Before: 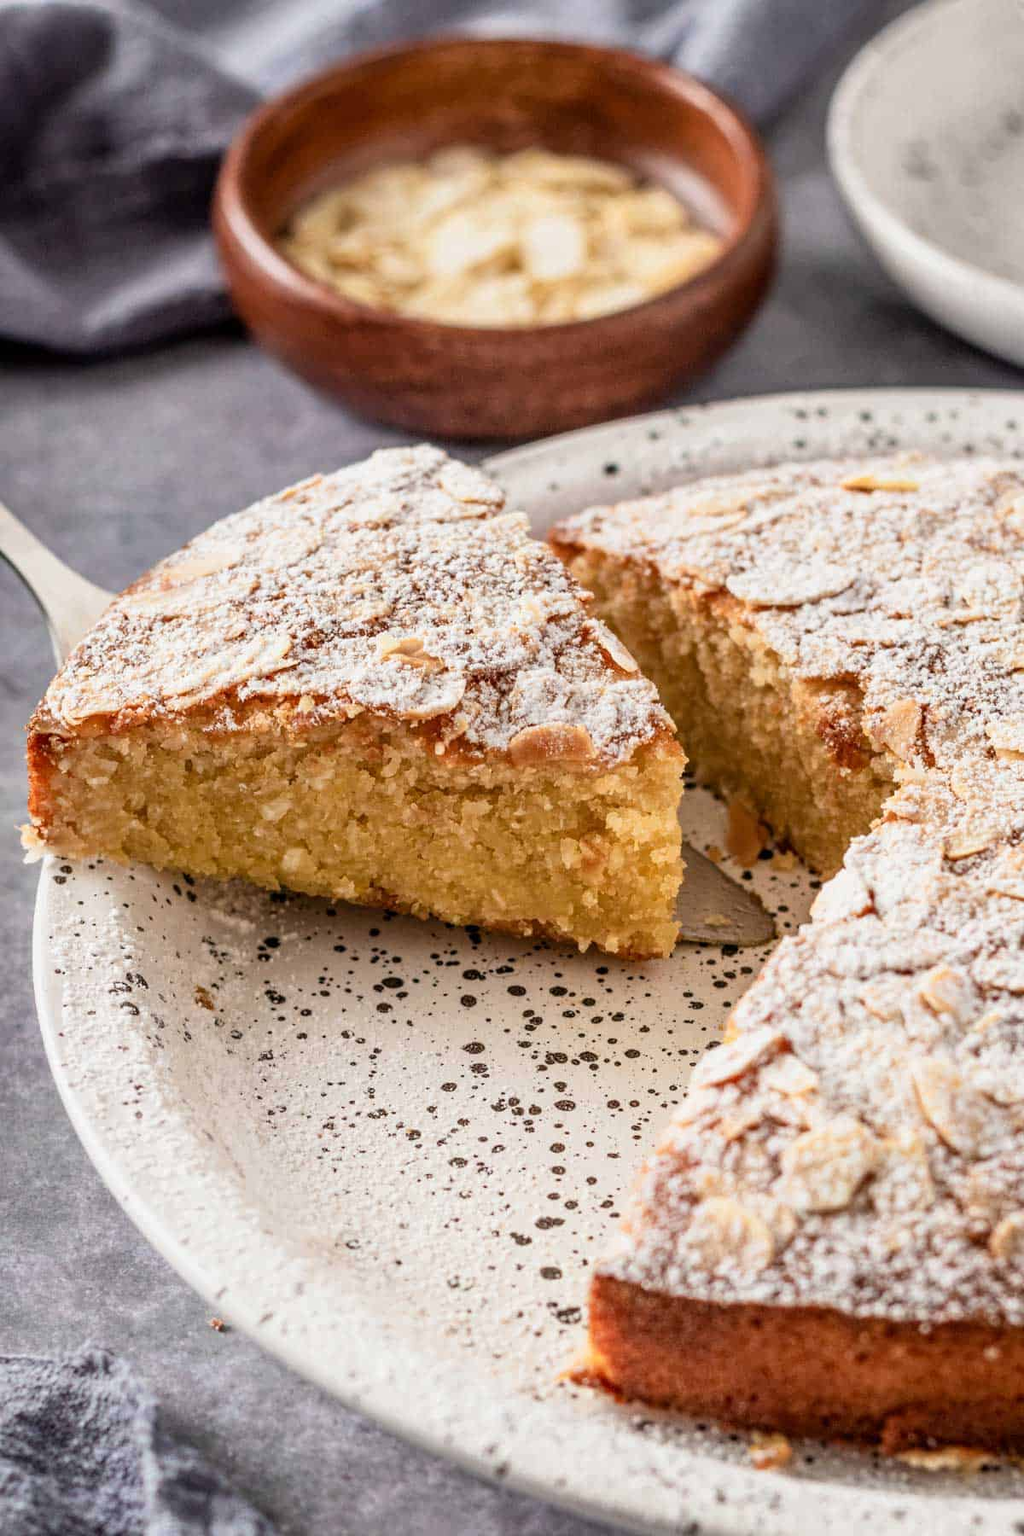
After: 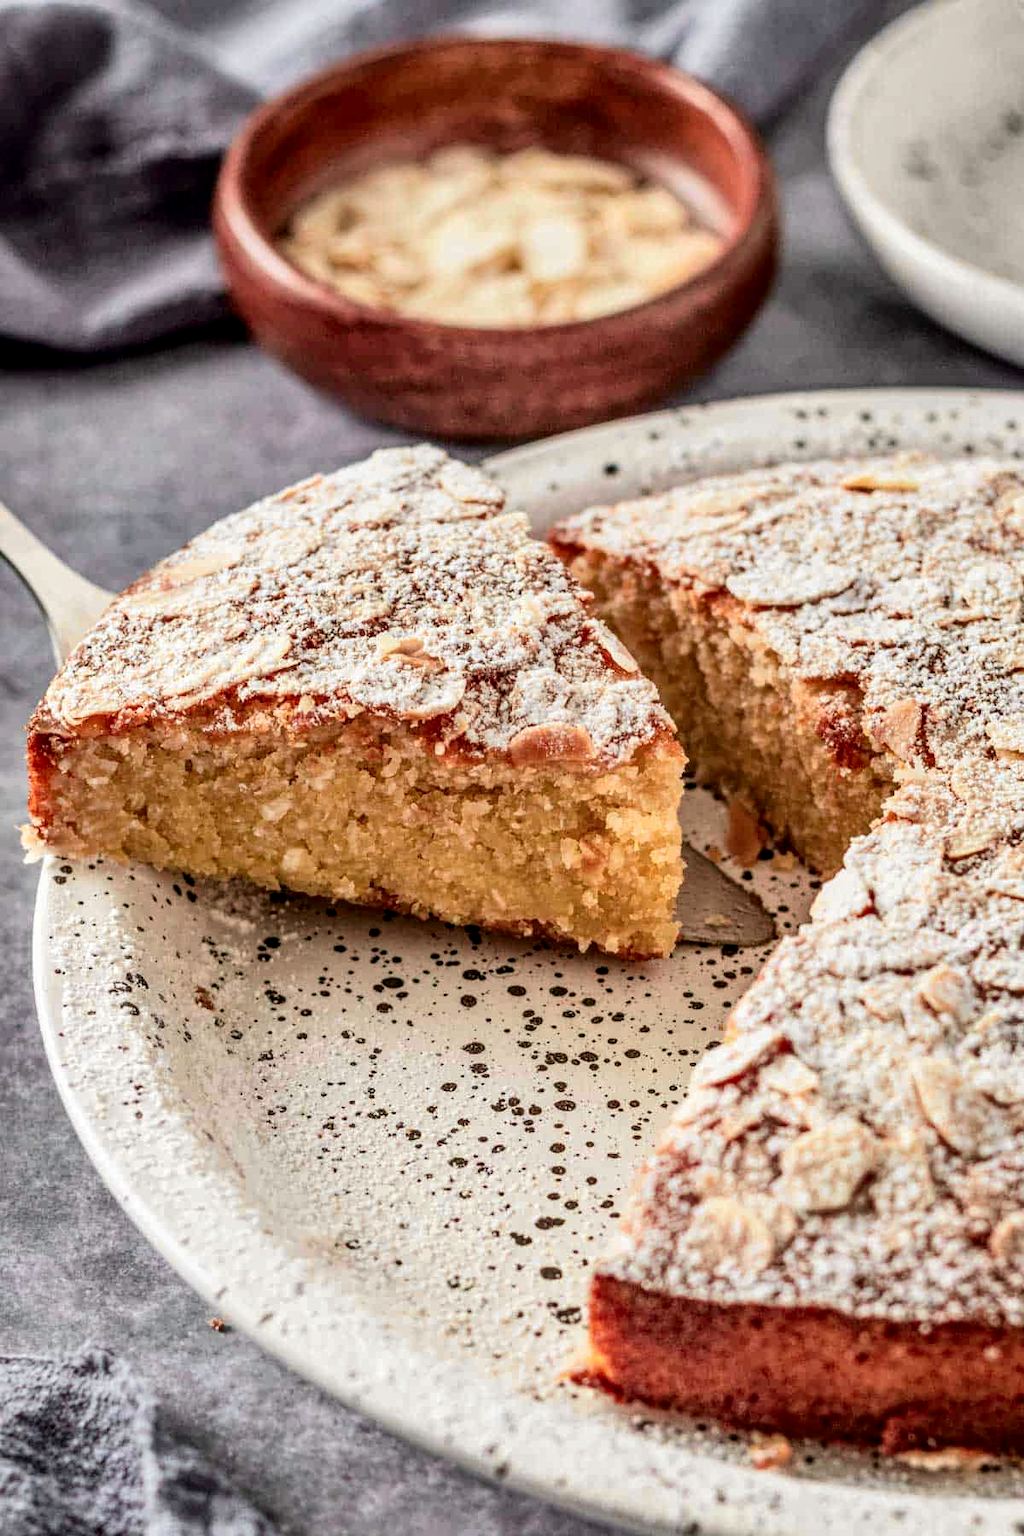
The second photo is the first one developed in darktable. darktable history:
tone curve: curves: ch0 [(0.003, 0) (0.066, 0.023) (0.149, 0.094) (0.264, 0.238) (0.395, 0.421) (0.517, 0.56) (0.688, 0.743) (0.813, 0.846) (1, 1)]; ch1 [(0, 0) (0.164, 0.115) (0.337, 0.332) (0.39, 0.398) (0.464, 0.461) (0.501, 0.5) (0.507, 0.503) (0.534, 0.537) (0.577, 0.59) (0.652, 0.681) (0.733, 0.749) (0.811, 0.796) (1, 1)]; ch2 [(0, 0) (0.337, 0.382) (0.464, 0.476) (0.501, 0.502) (0.527, 0.54) (0.551, 0.565) (0.6, 0.59) (0.687, 0.675) (1, 1)], color space Lab, independent channels, preserve colors none
local contrast: on, module defaults
shadows and highlights: shadows 40, highlights -54, highlights color adjustment 46%, low approximation 0.01, soften with gaussian
